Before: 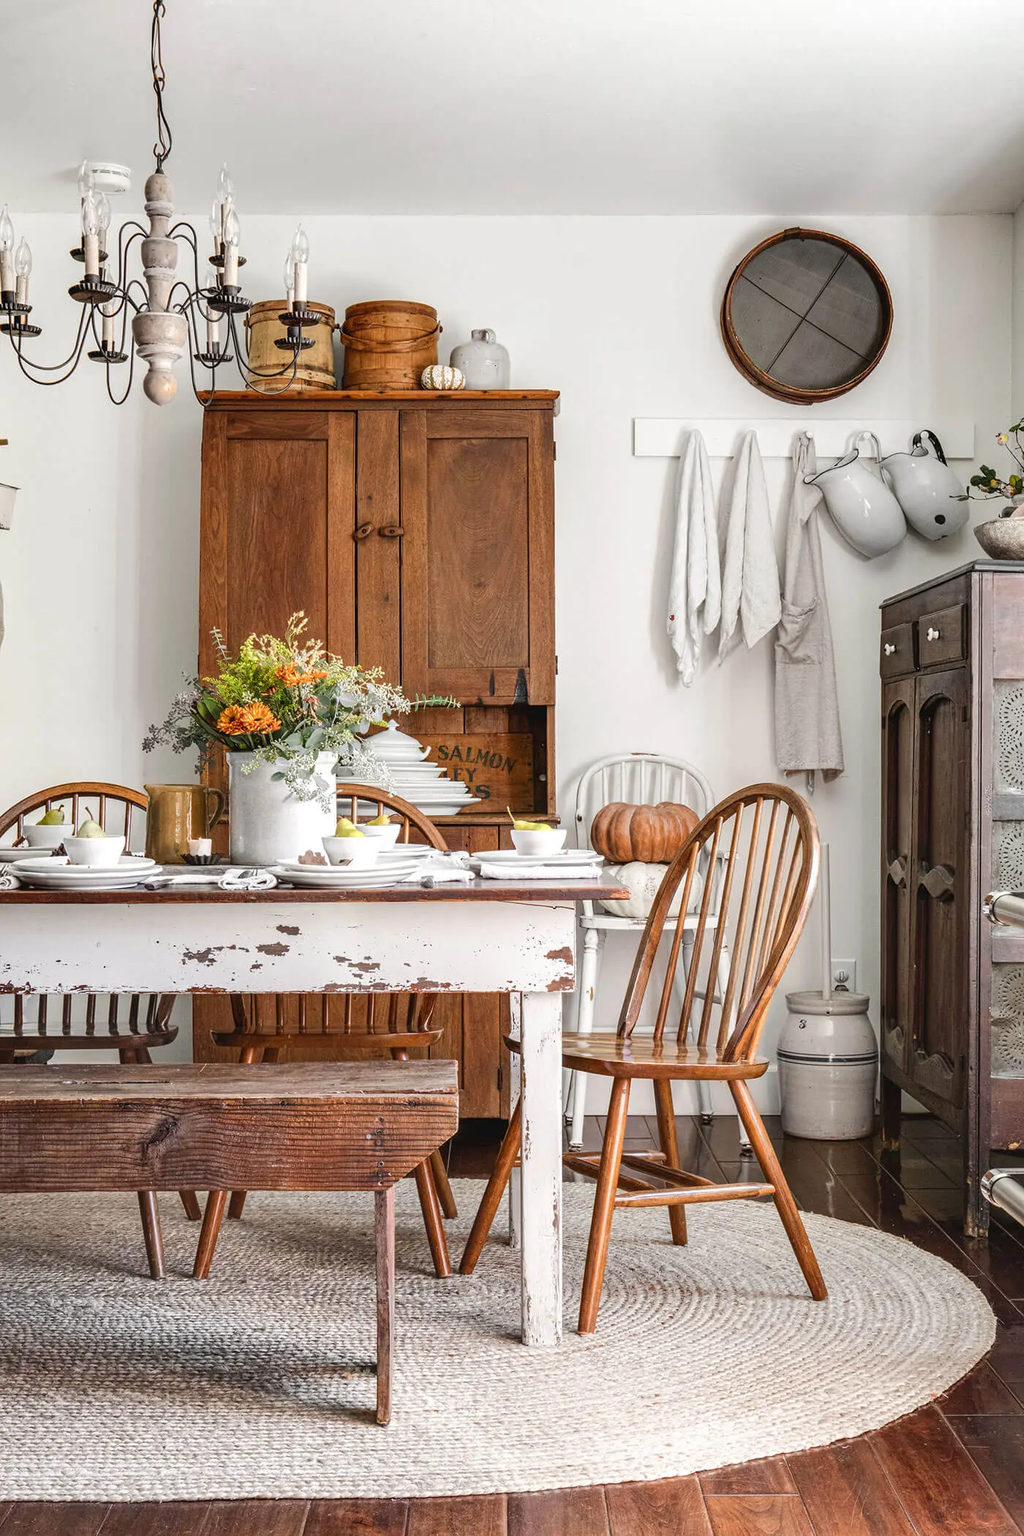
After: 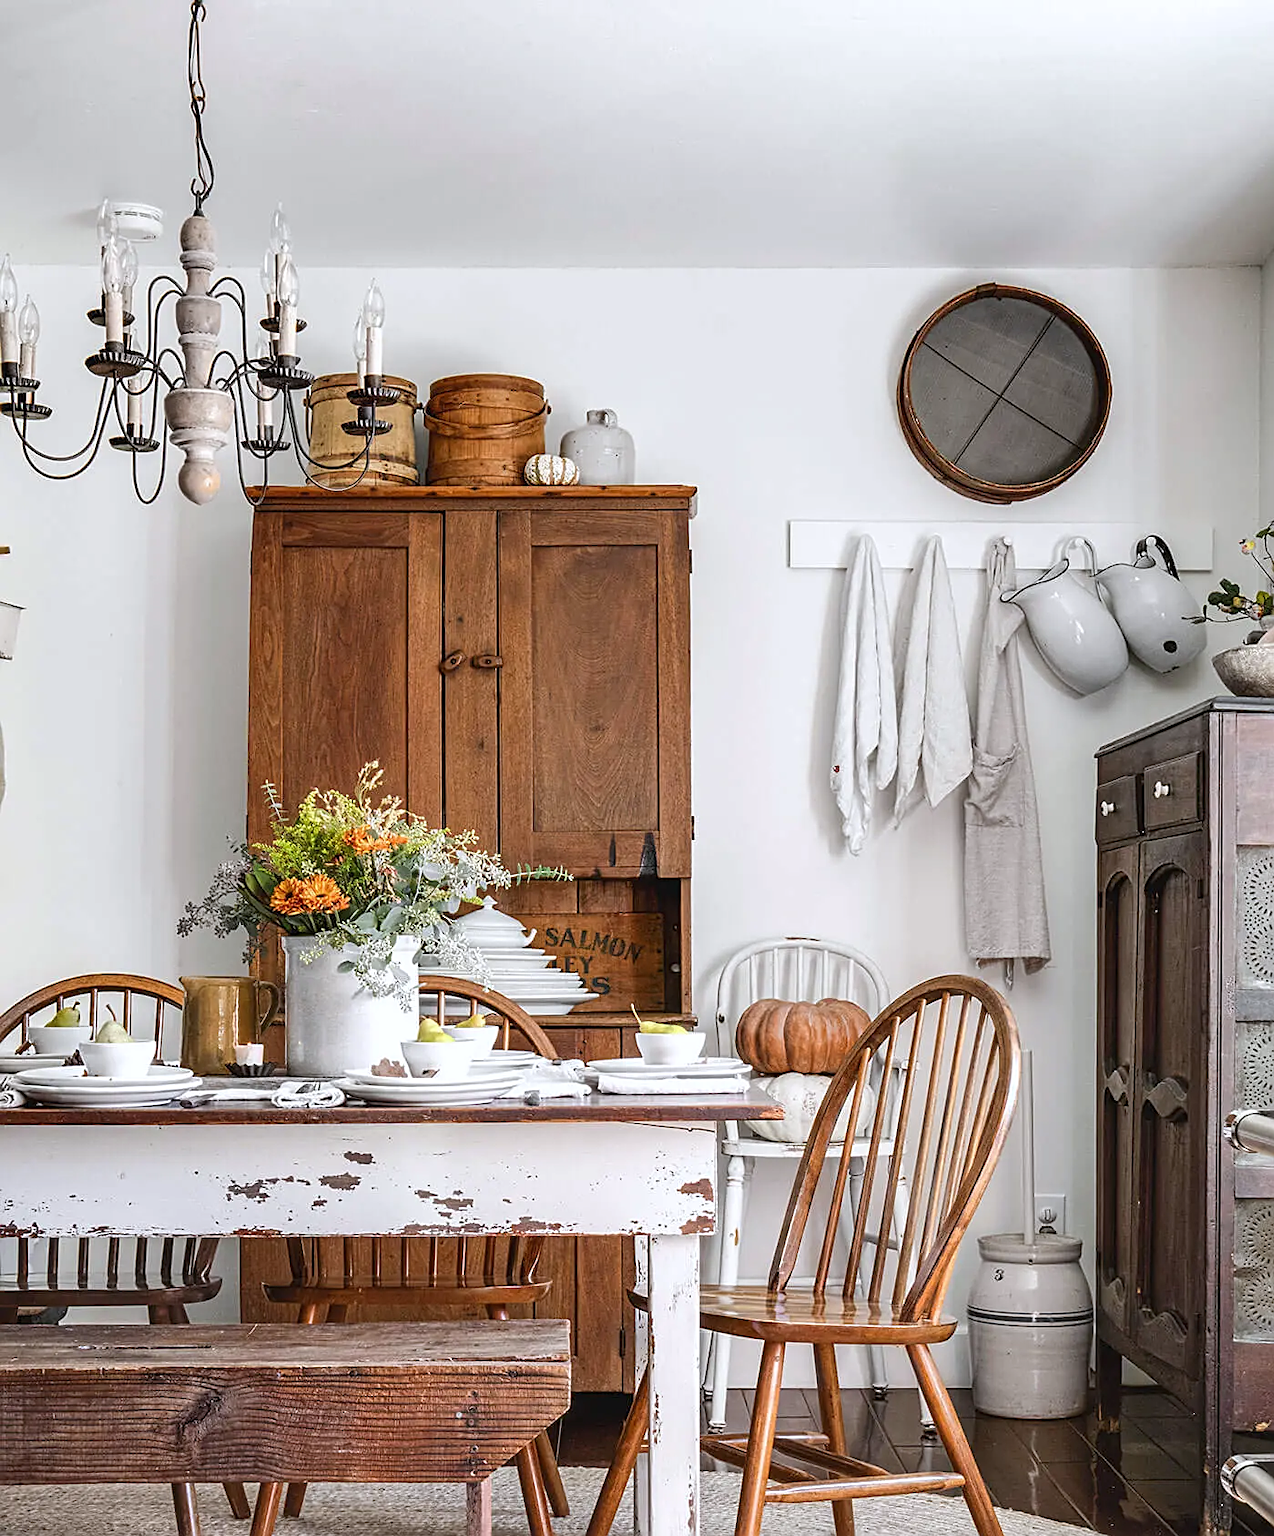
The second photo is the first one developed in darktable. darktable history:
white balance: red 0.983, blue 1.036
sharpen: on, module defaults
crop: bottom 19.644%
